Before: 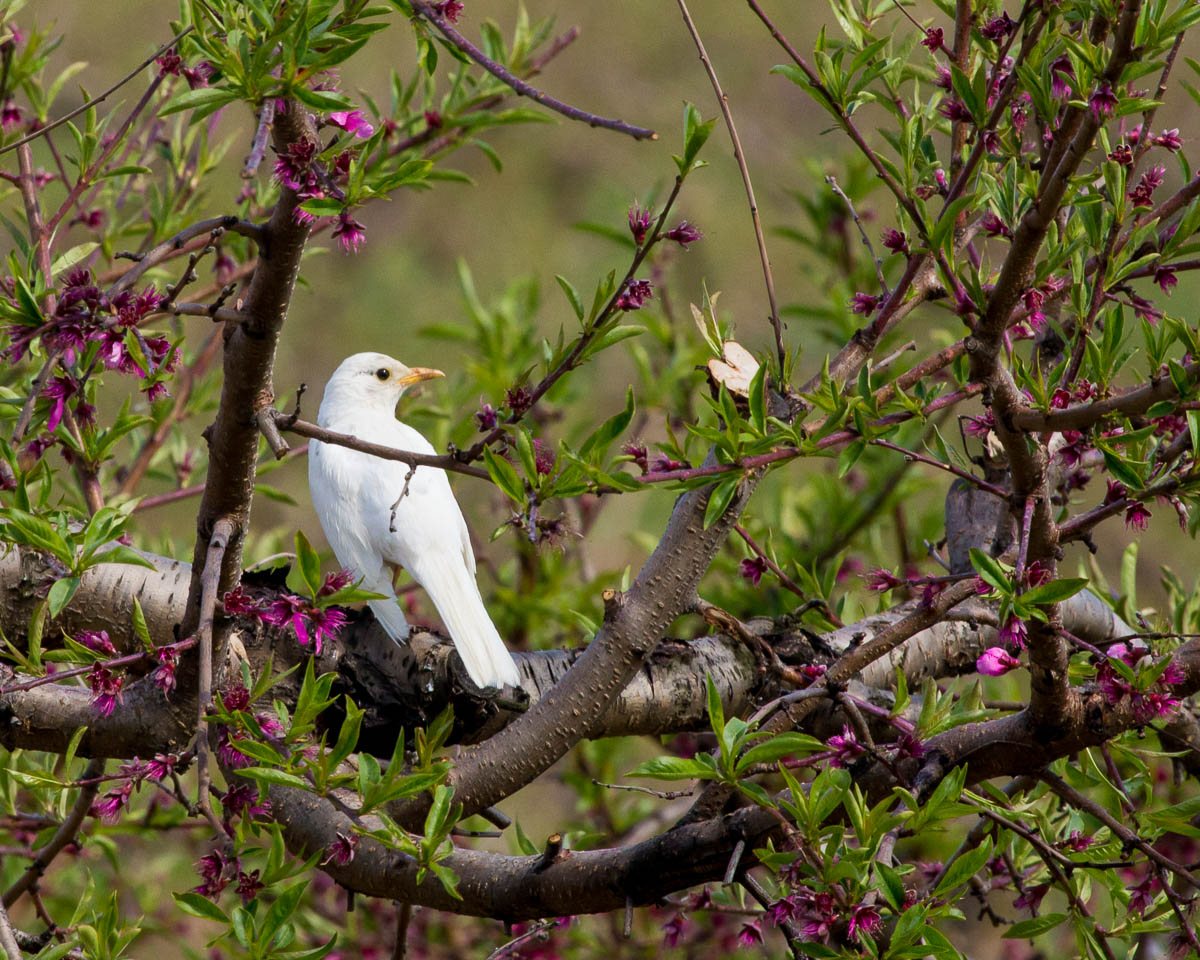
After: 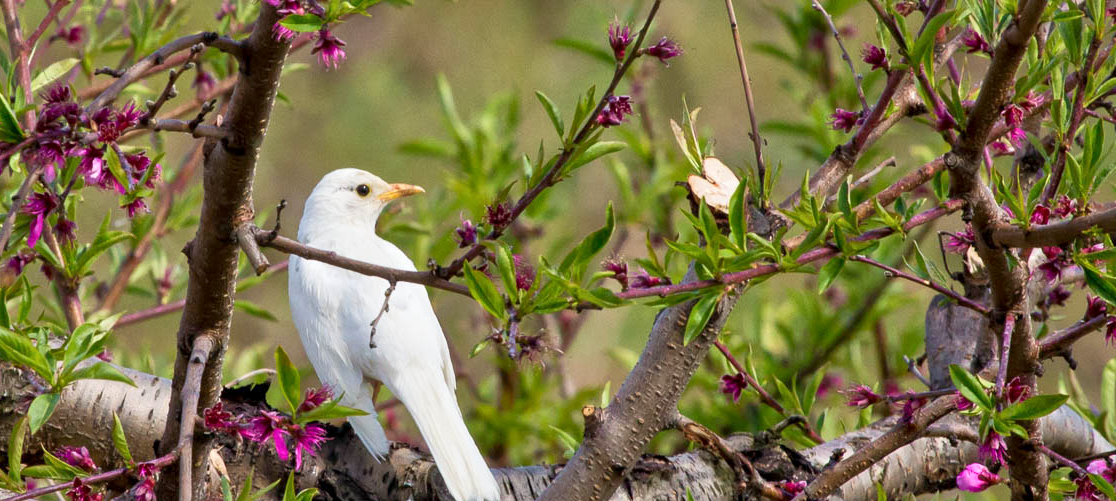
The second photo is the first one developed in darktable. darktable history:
local contrast: mode bilateral grid, contrast 20, coarseness 50, detail 120%, midtone range 0.2
crop: left 1.744%, top 19.225%, right 5.069%, bottom 28.357%
tone equalizer: -8 EV 1 EV, -7 EV 1 EV, -6 EV 1 EV, -5 EV 1 EV, -4 EV 1 EV, -3 EV 0.75 EV, -2 EV 0.5 EV, -1 EV 0.25 EV
